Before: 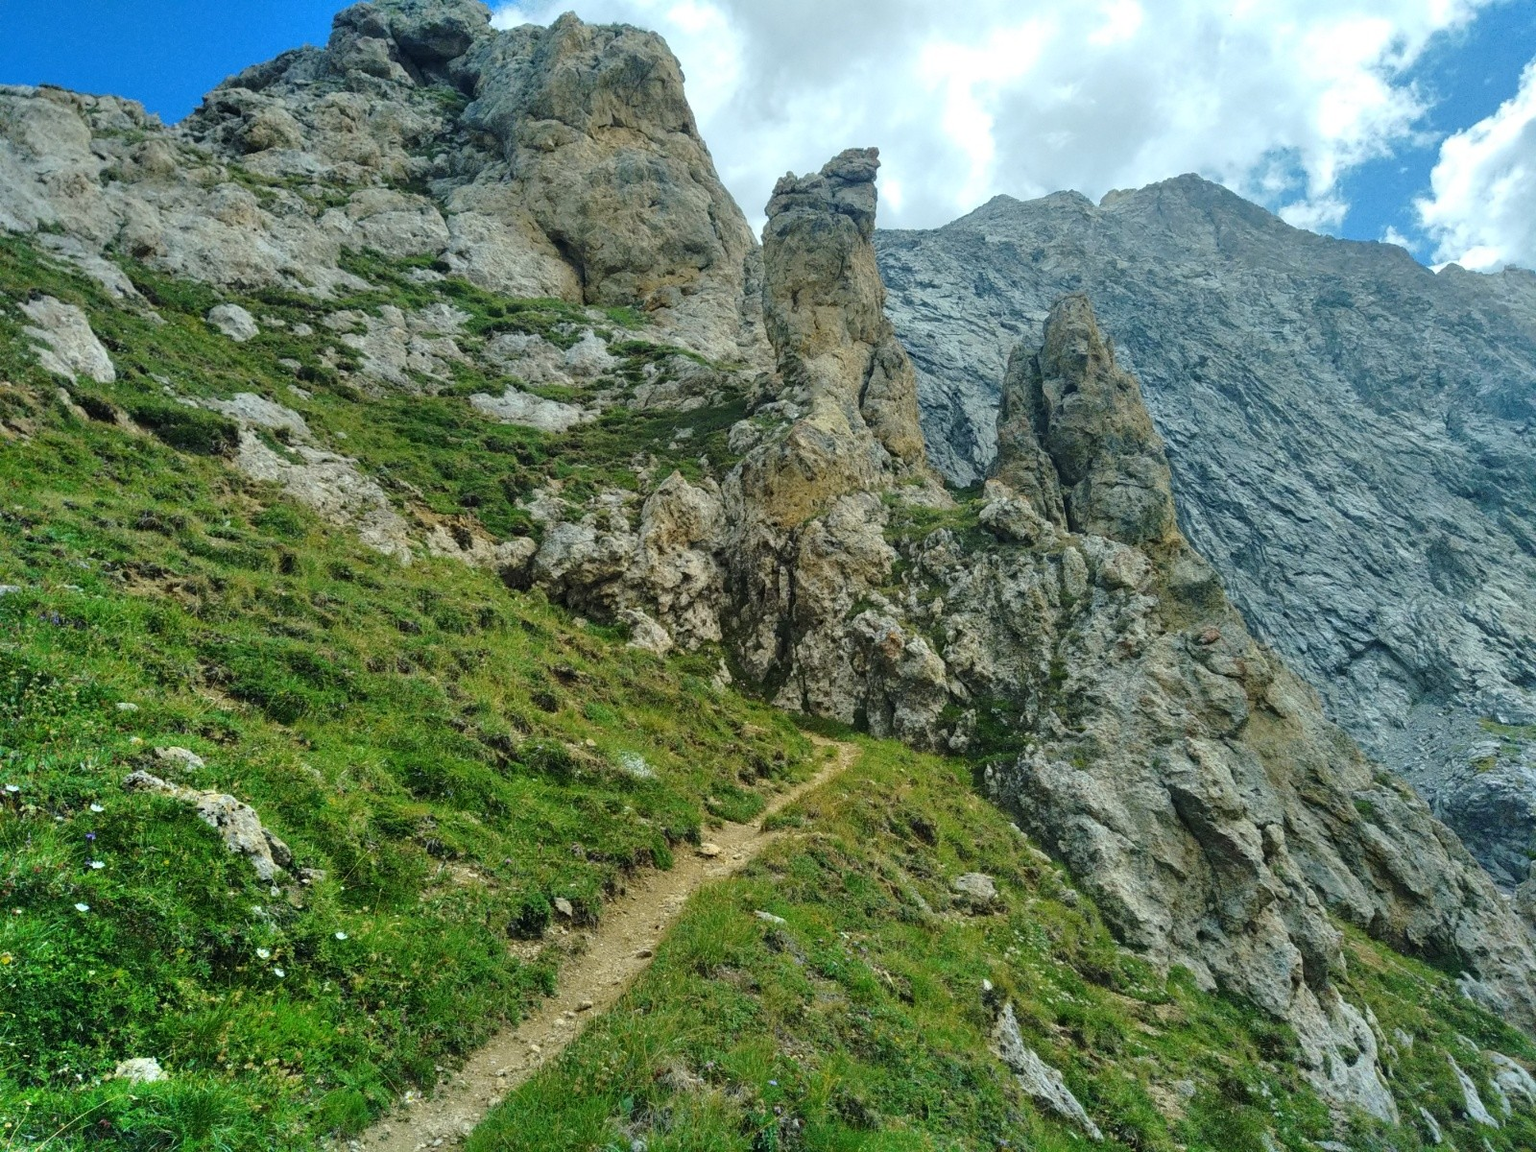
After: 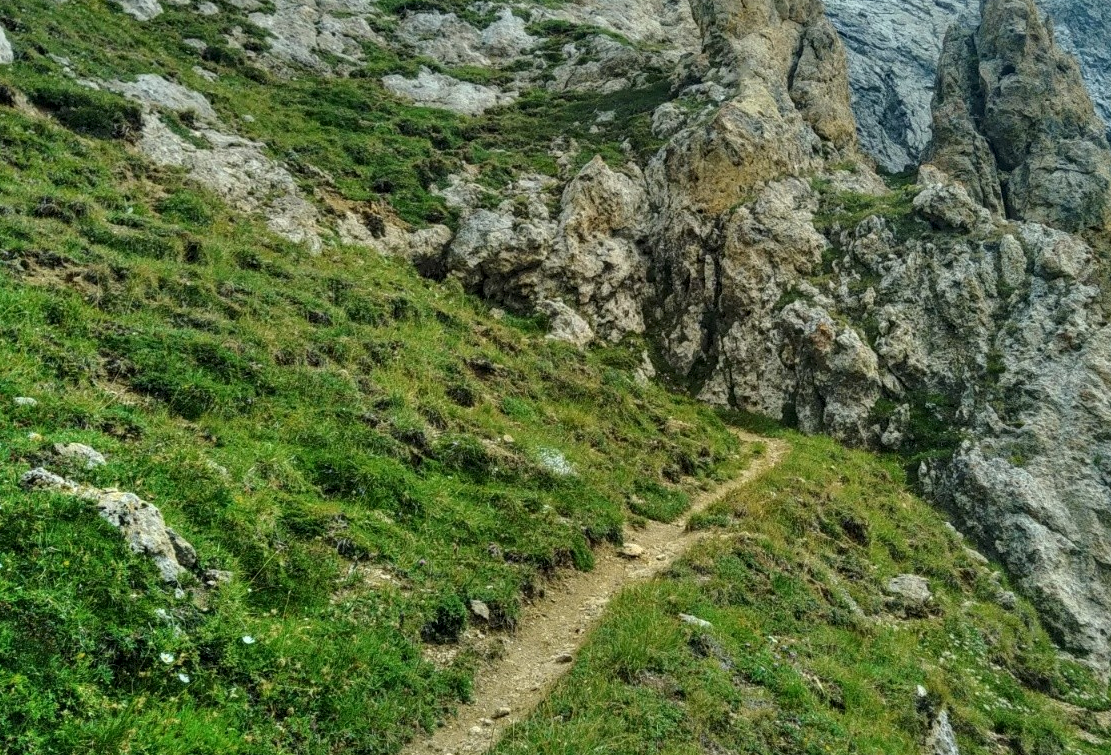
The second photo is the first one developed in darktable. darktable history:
crop: left 6.734%, top 27.952%, right 23.78%, bottom 9.06%
local contrast: on, module defaults
